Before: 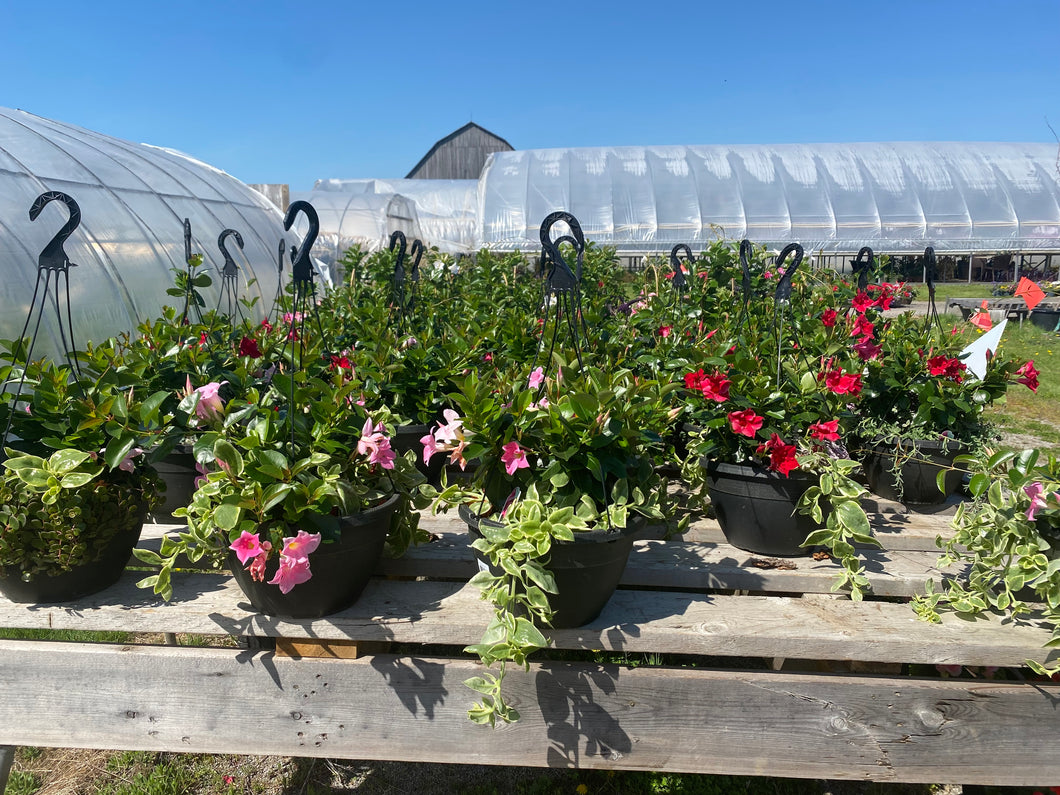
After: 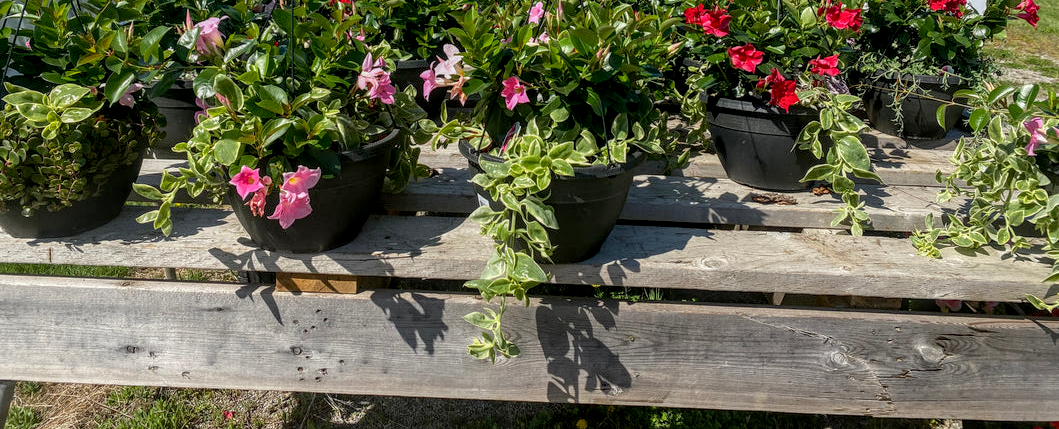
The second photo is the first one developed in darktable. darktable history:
crop and rotate: top 46.009%, right 0.04%
local contrast: highlights 5%, shadows 0%, detail 133%
exposure: black level correction 0.007, compensate exposure bias true, compensate highlight preservation false
